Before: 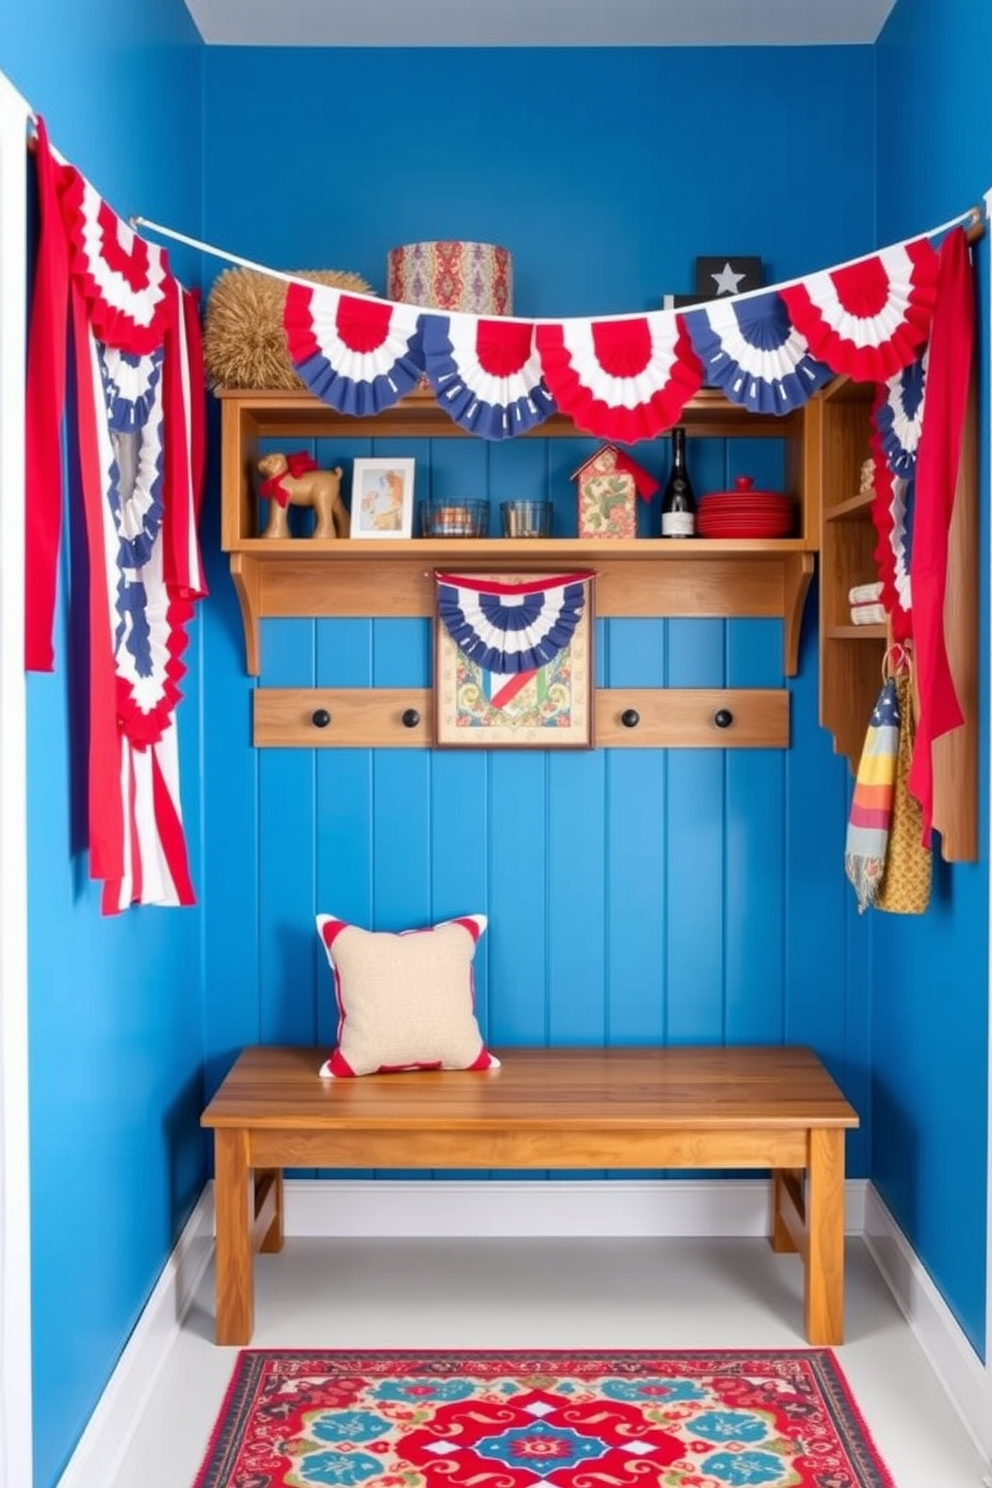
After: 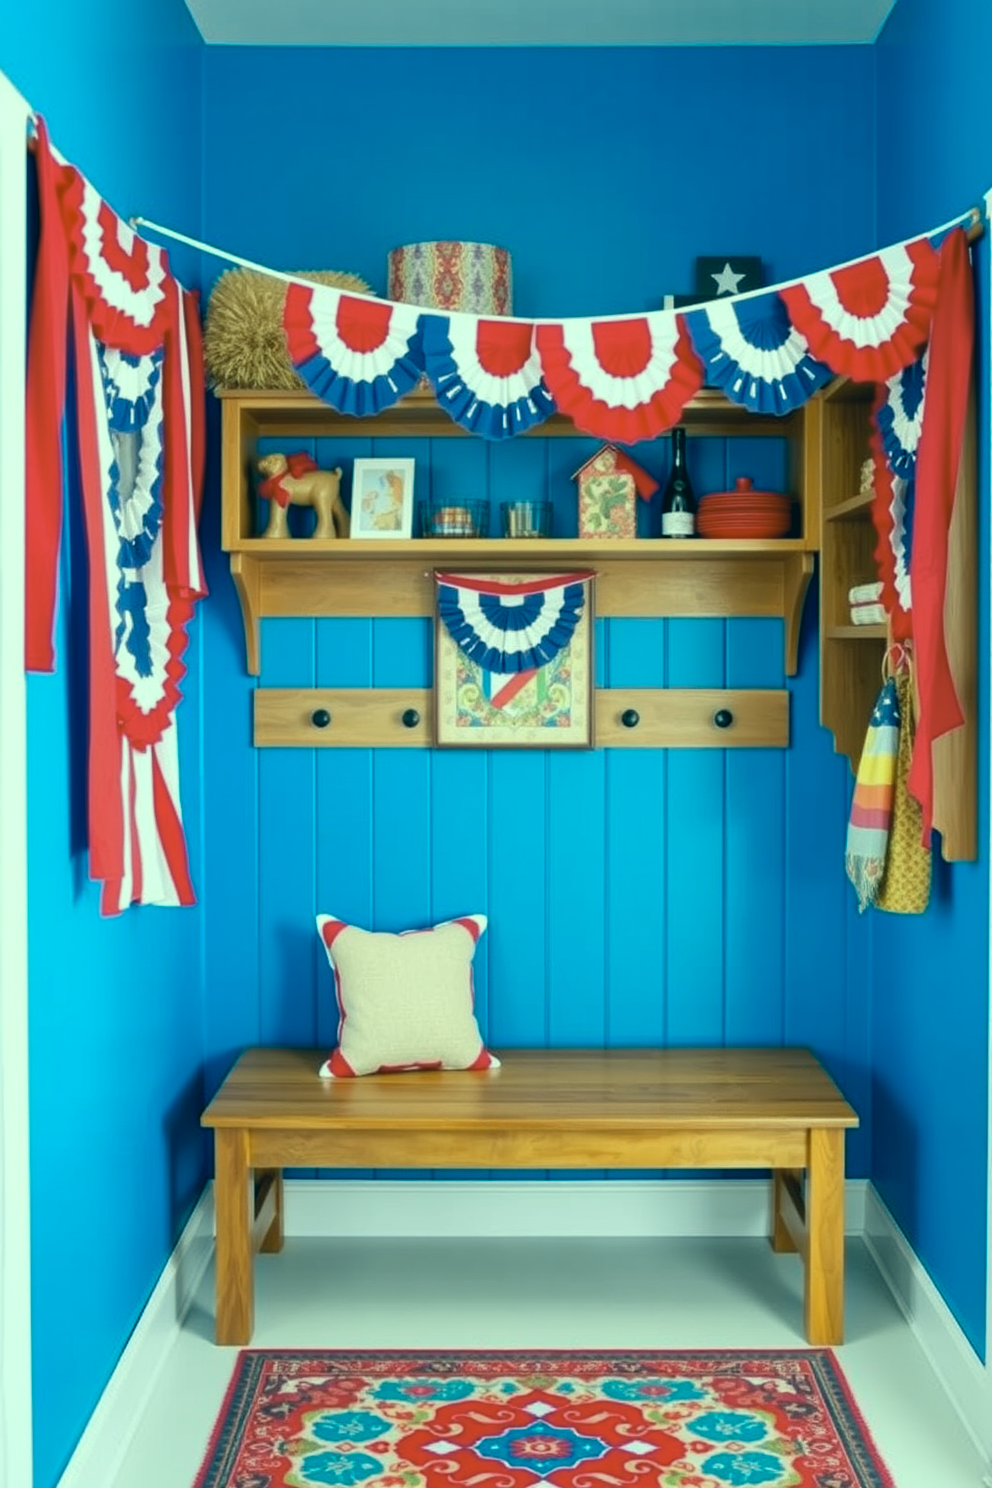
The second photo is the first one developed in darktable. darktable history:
color correction: highlights a* -19.4, highlights b* 9.8, shadows a* -20.52, shadows b* -10.66
